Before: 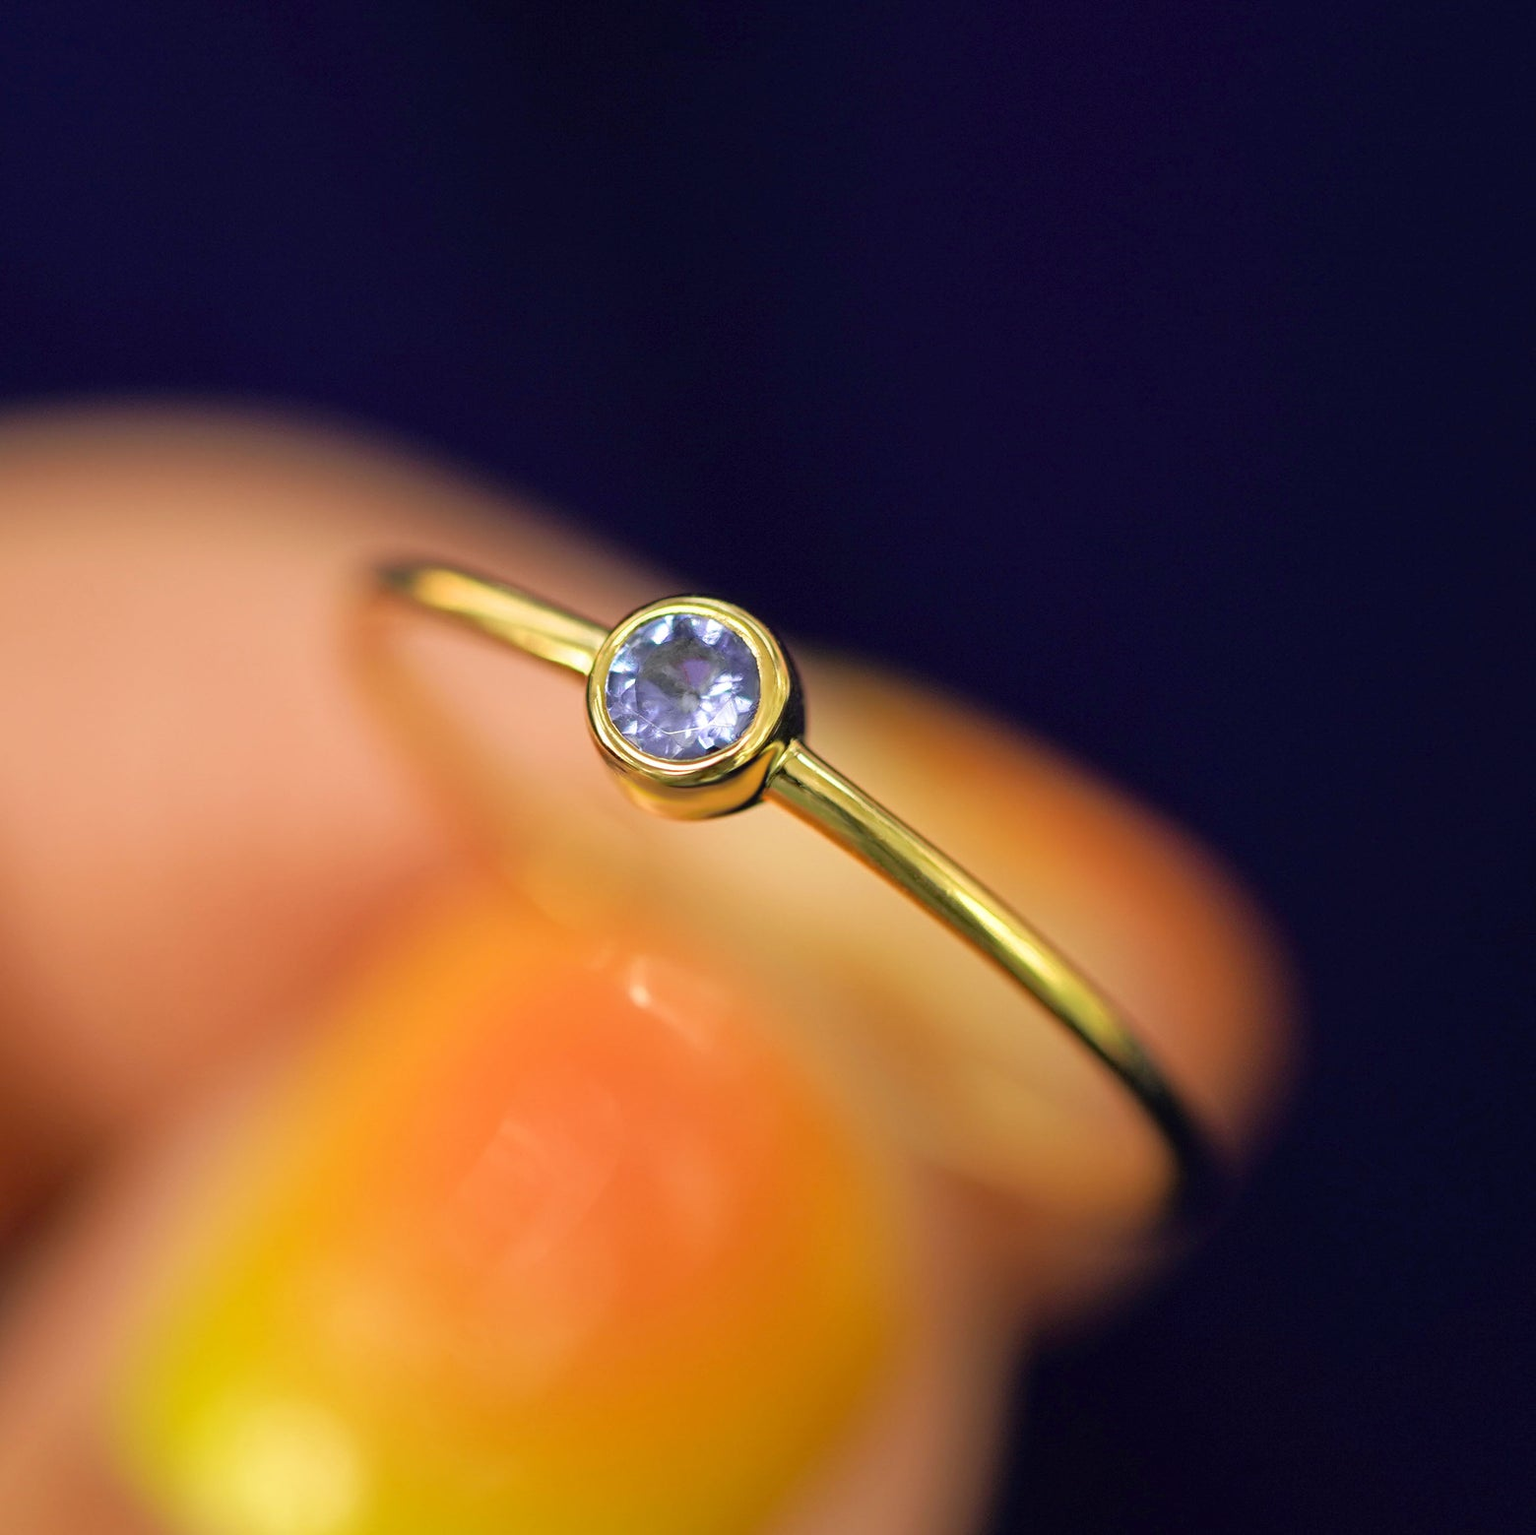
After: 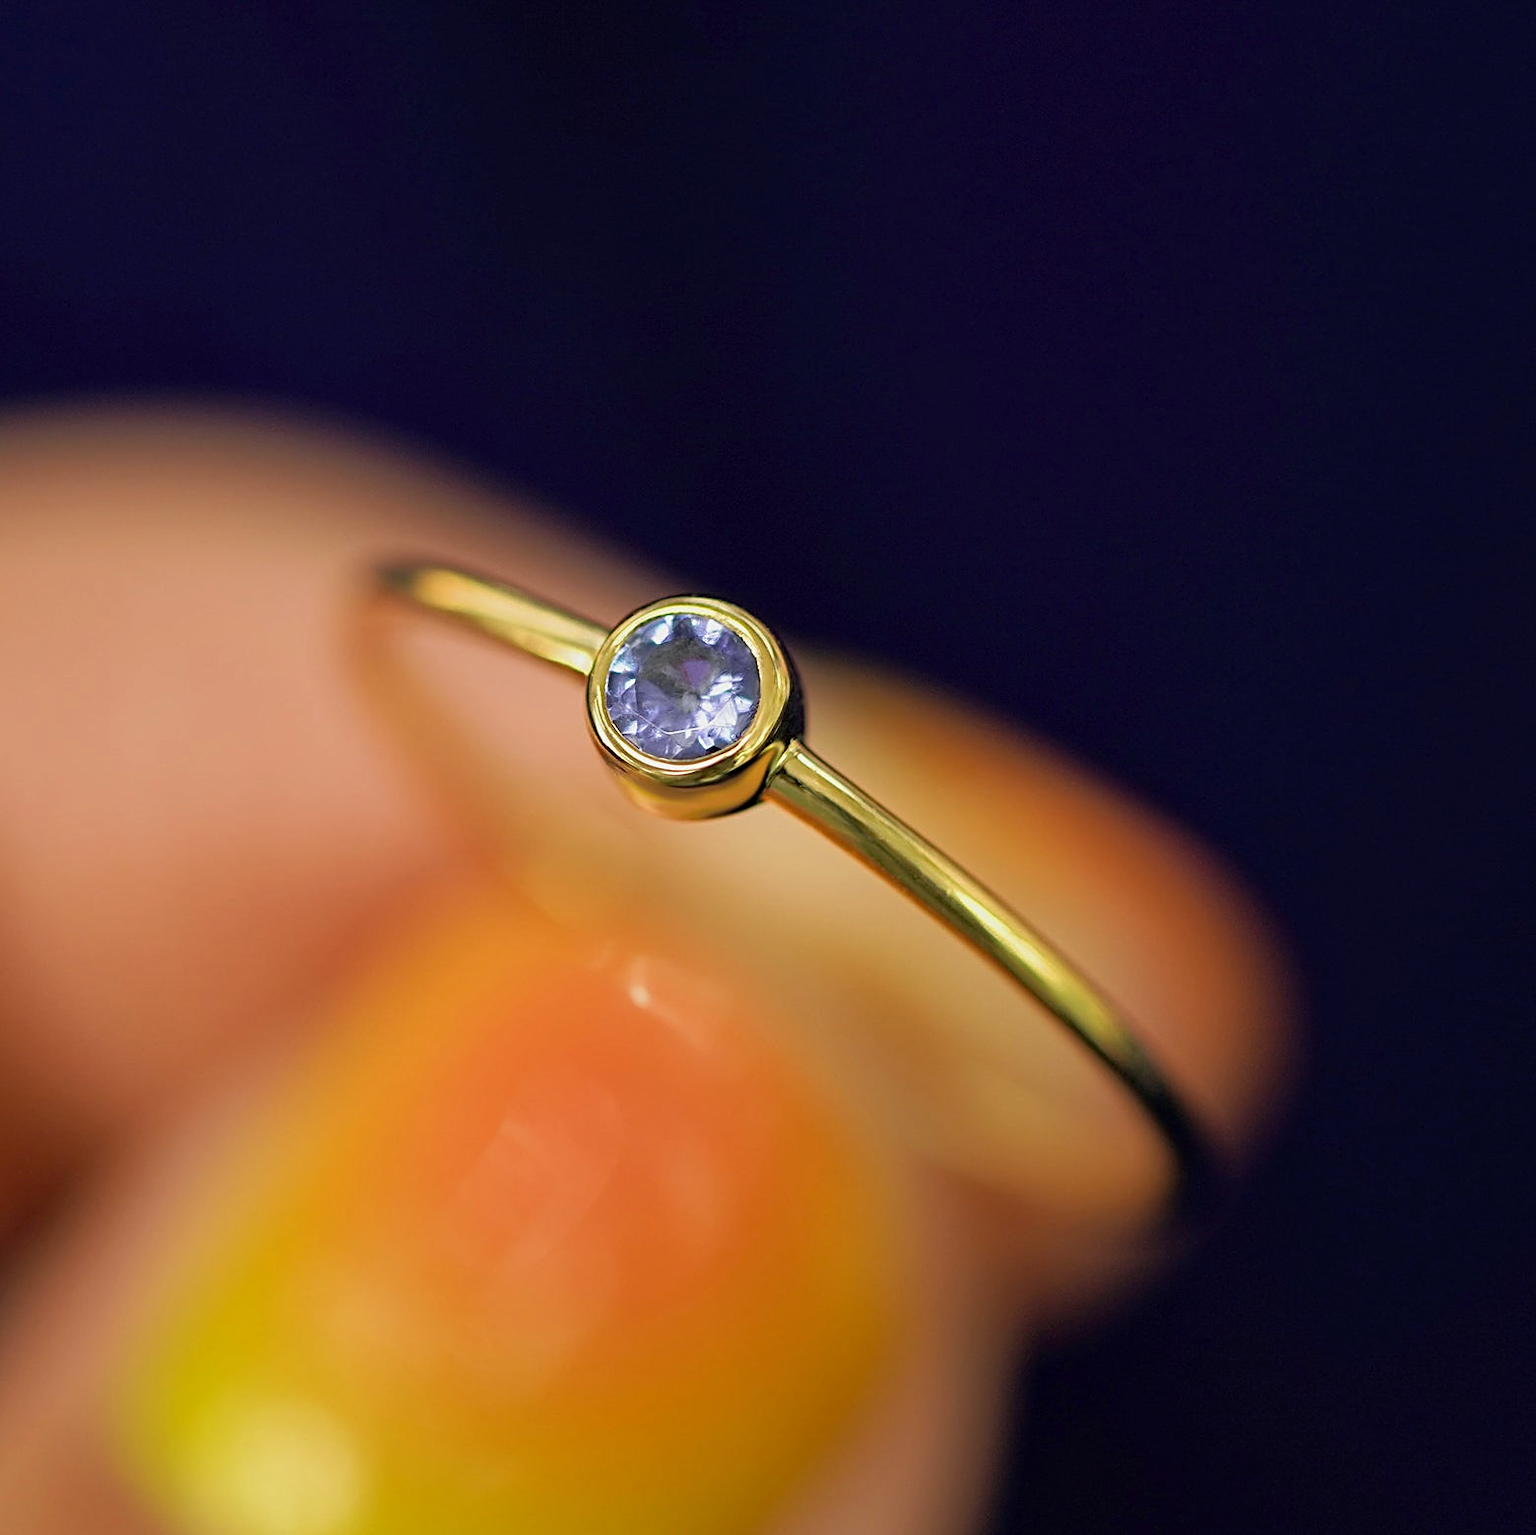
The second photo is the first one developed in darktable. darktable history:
sharpen: on, module defaults
exposure: exposure -0.301 EV, compensate highlight preservation false
contrast equalizer: y [[0.6 ×6], [0.55 ×6], [0 ×6], [0 ×6], [0 ×6]], mix 0.132
